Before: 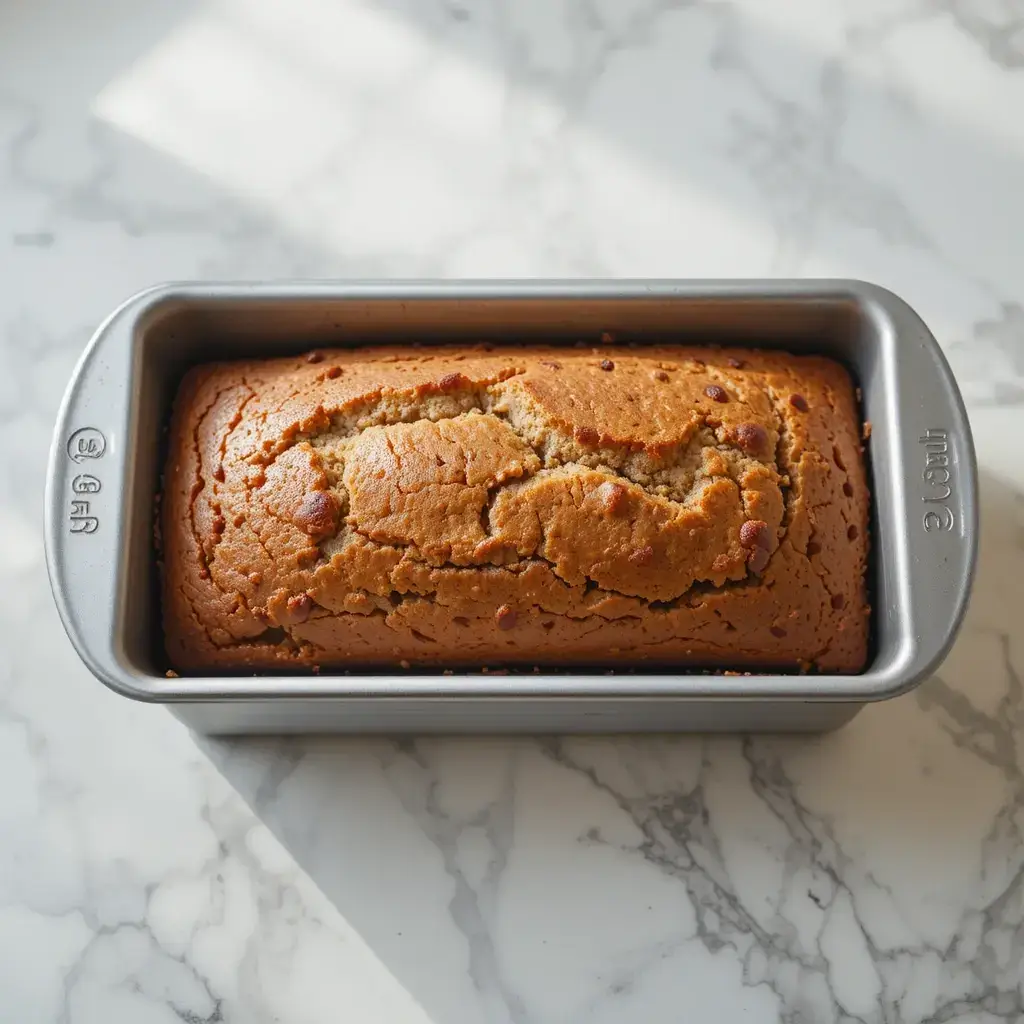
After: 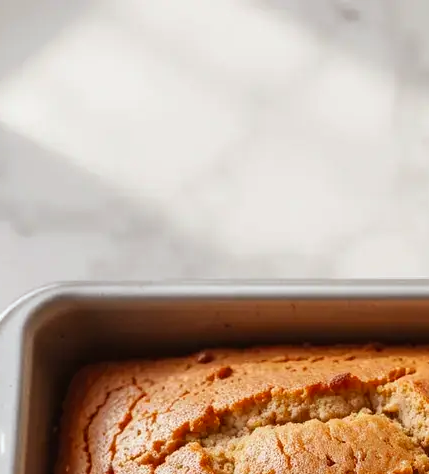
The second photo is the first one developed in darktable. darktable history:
crop and rotate: left 10.817%, top 0.062%, right 47.194%, bottom 53.626%
rgb levels: mode RGB, independent channels, levels [[0, 0.5, 1], [0, 0.521, 1], [0, 0.536, 1]]
